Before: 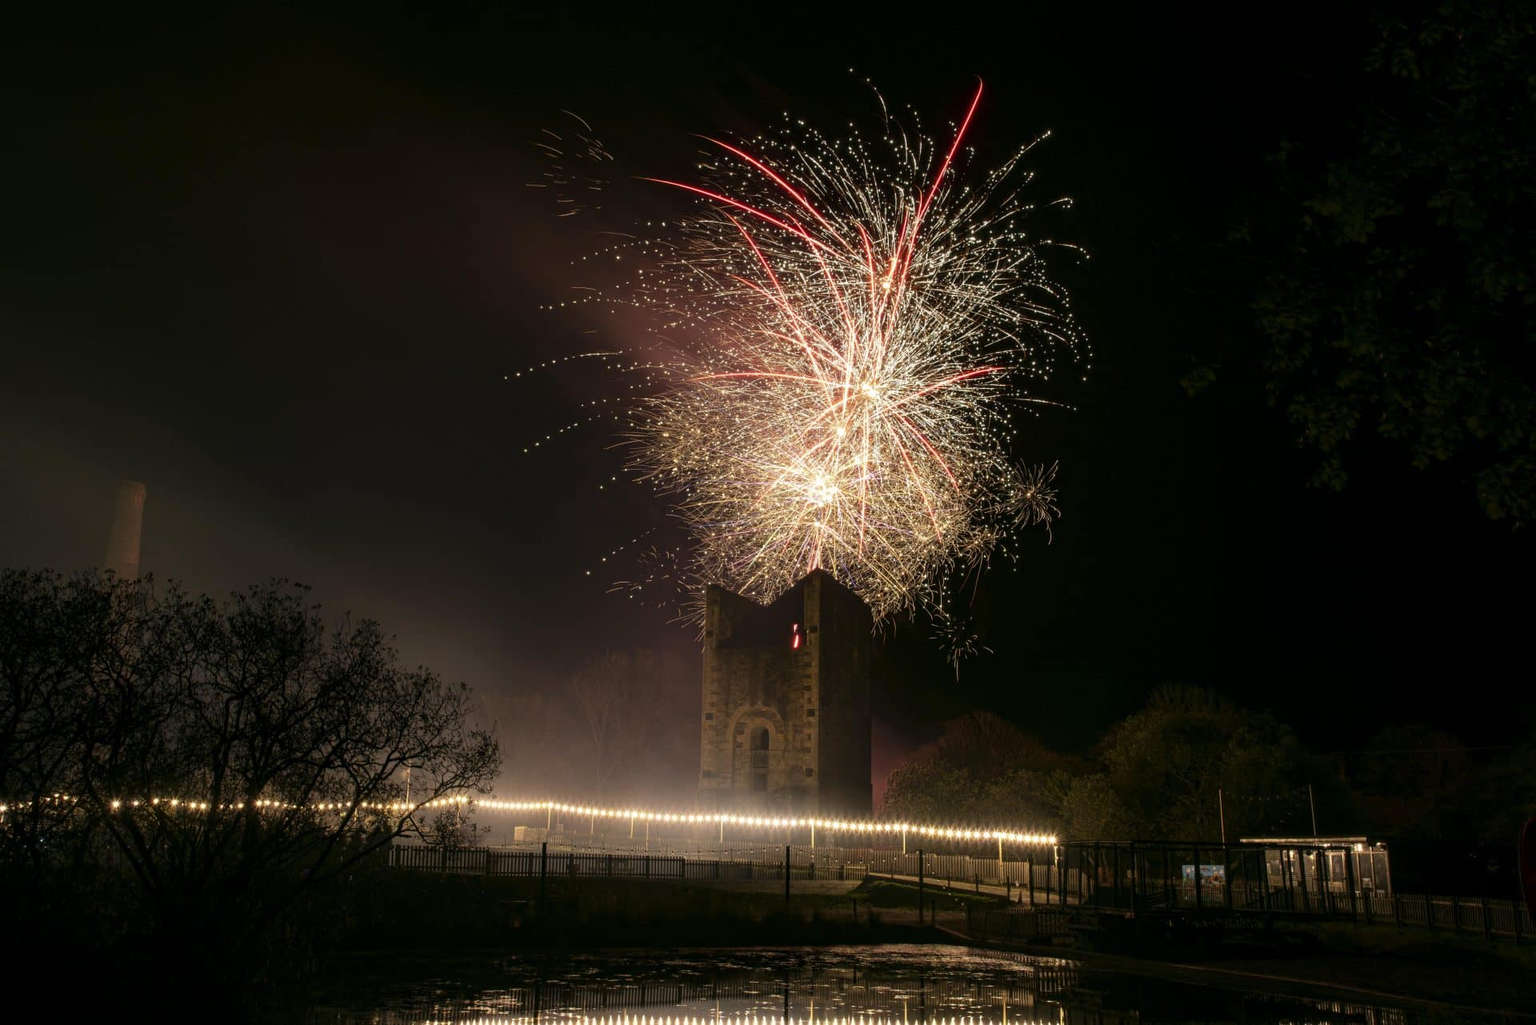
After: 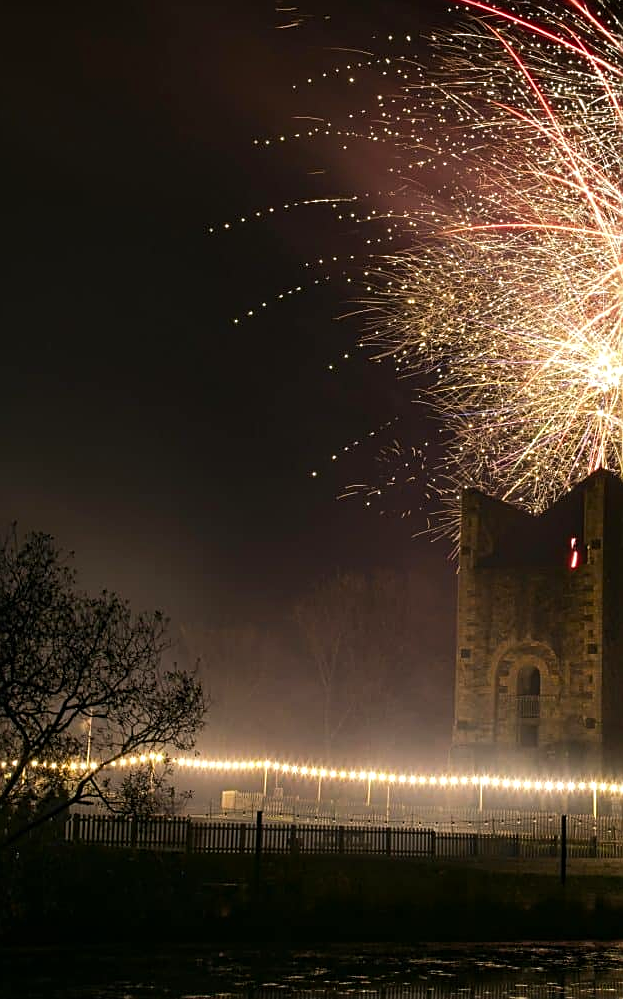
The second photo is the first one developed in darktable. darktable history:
color balance rgb: perceptual saturation grading › global saturation 7.398%, perceptual saturation grading › shadows 4.896%, perceptual brilliance grading › highlights 6.366%, perceptual brilliance grading › mid-tones 16.117%, perceptual brilliance grading › shadows -5.198%, global vibrance 20%
crop and rotate: left 21.935%, top 18.943%, right 45.566%, bottom 3%
sharpen: on, module defaults
